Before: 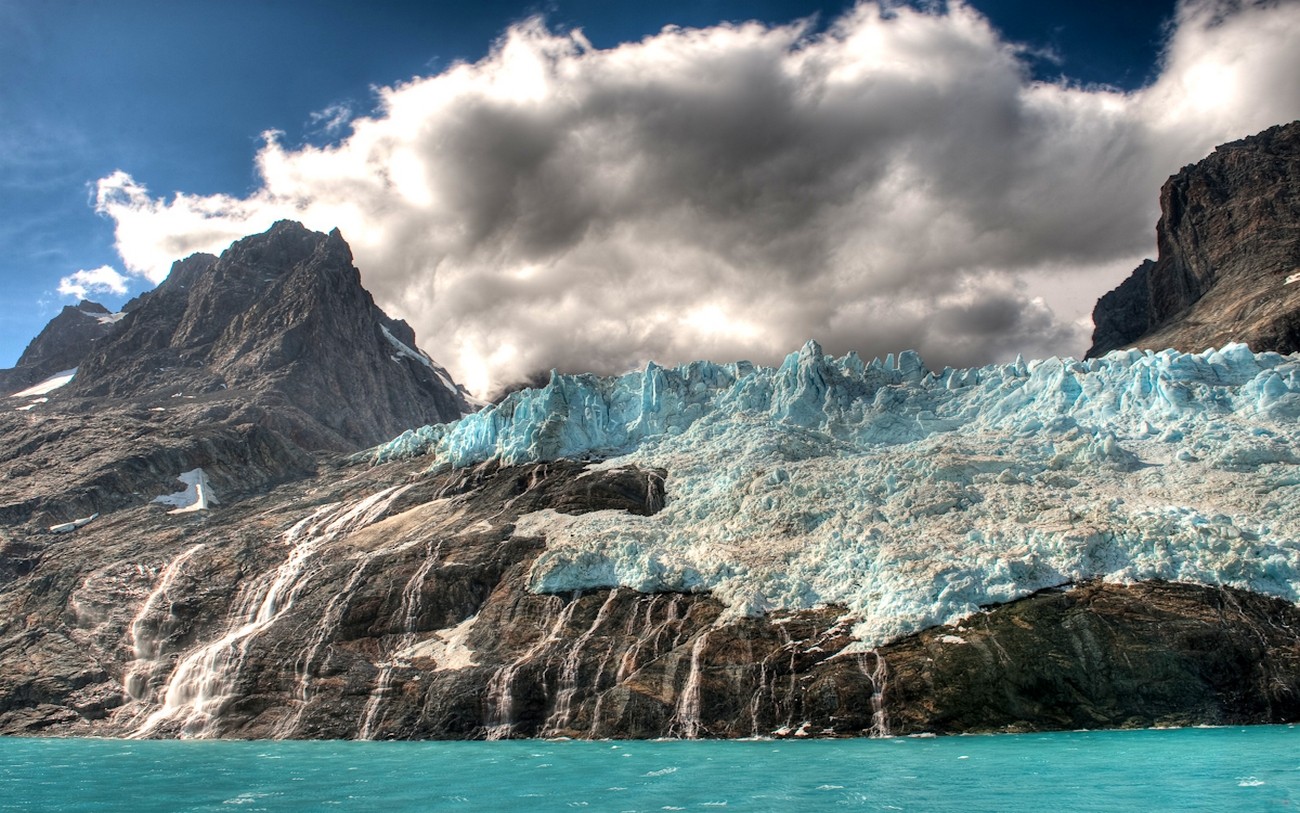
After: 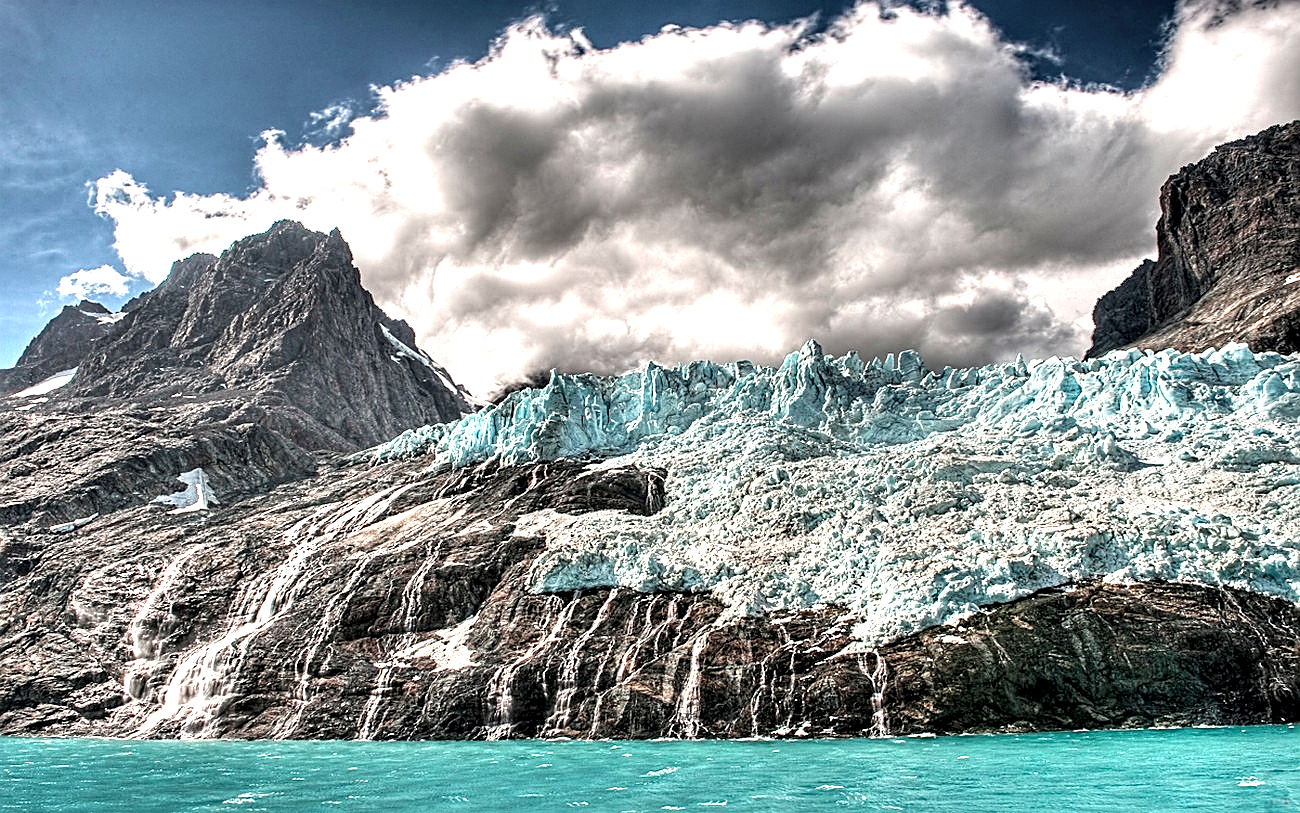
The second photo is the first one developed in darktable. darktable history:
color contrast: blue-yellow contrast 0.7
sharpen: on, module defaults
contrast equalizer: octaves 7, y [[0.5, 0.542, 0.583, 0.625, 0.667, 0.708], [0.5 ×6], [0.5 ×6], [0 ×6], [0 ×6]]
exposure: exposure 0.6 EV, compensate highlight preservation false
